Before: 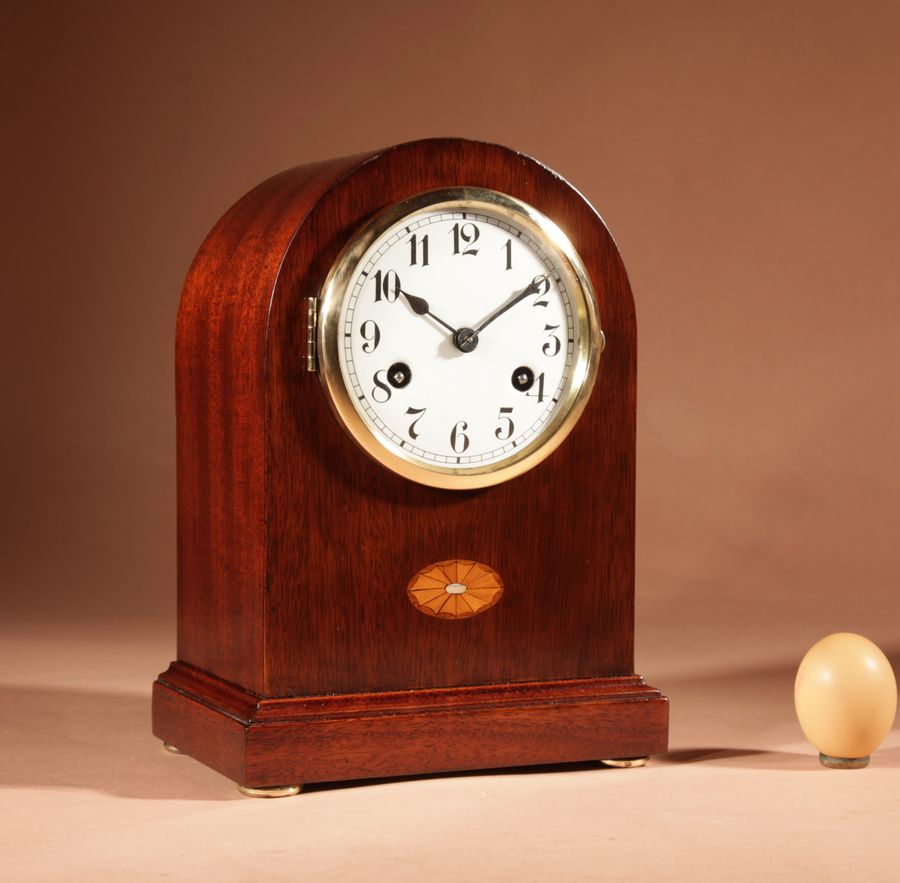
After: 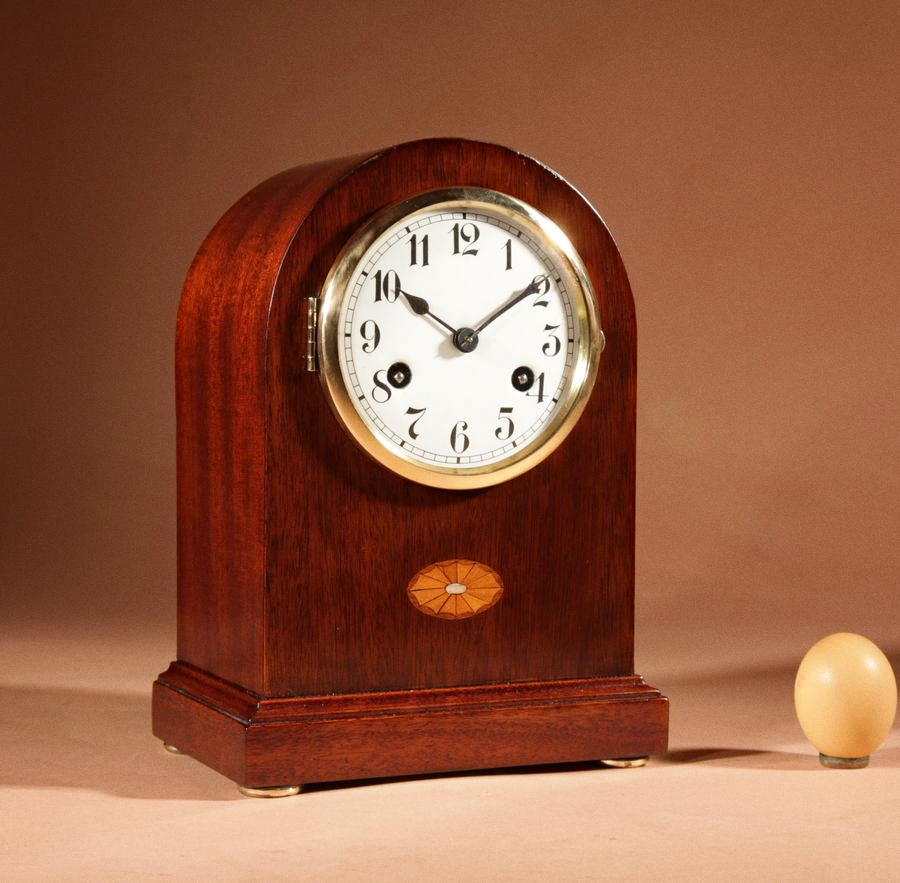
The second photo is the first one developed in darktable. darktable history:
haze removal: compatibility mode true, adaptive false
grain: coarseness 0.09 ISO, strength 16.61%
